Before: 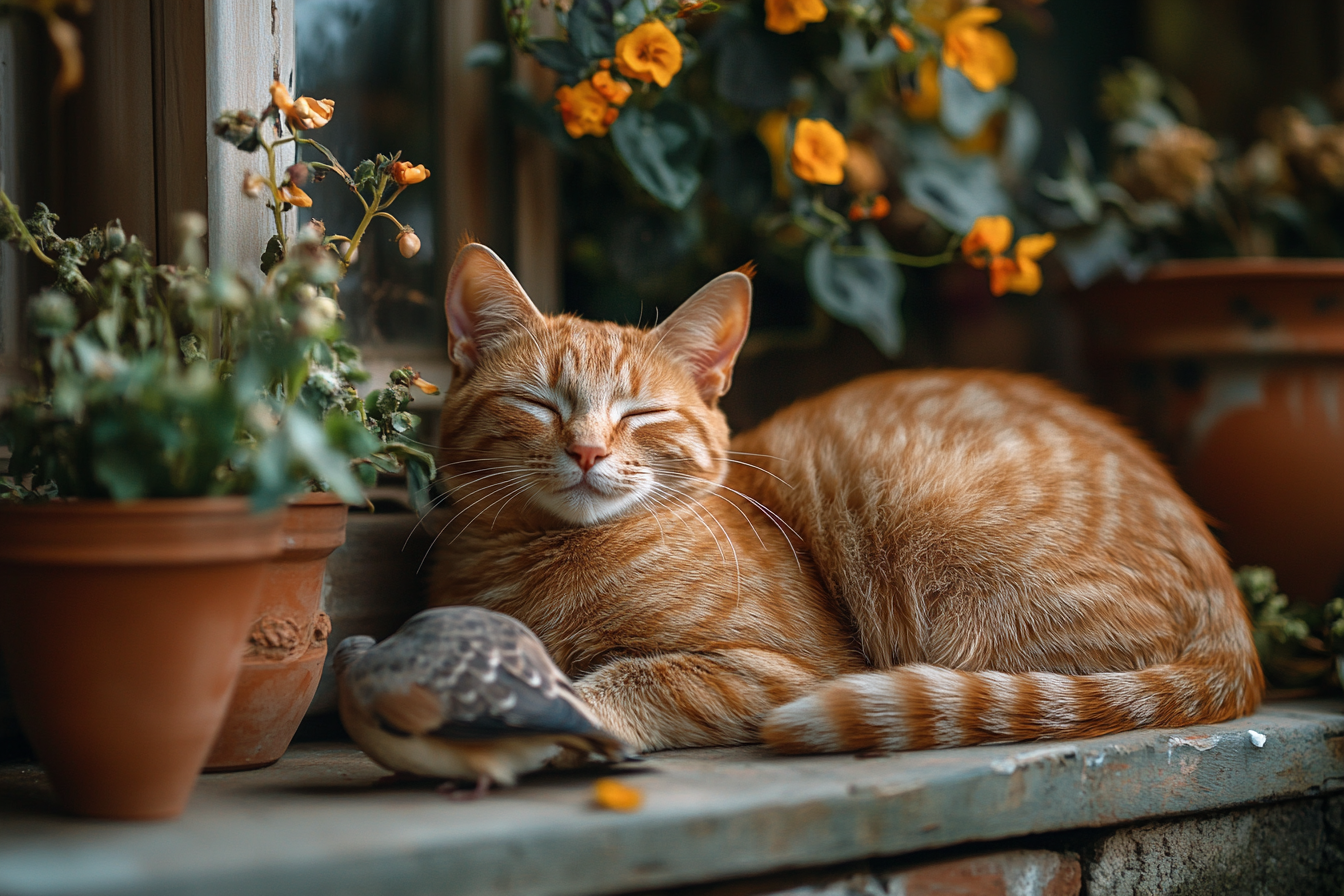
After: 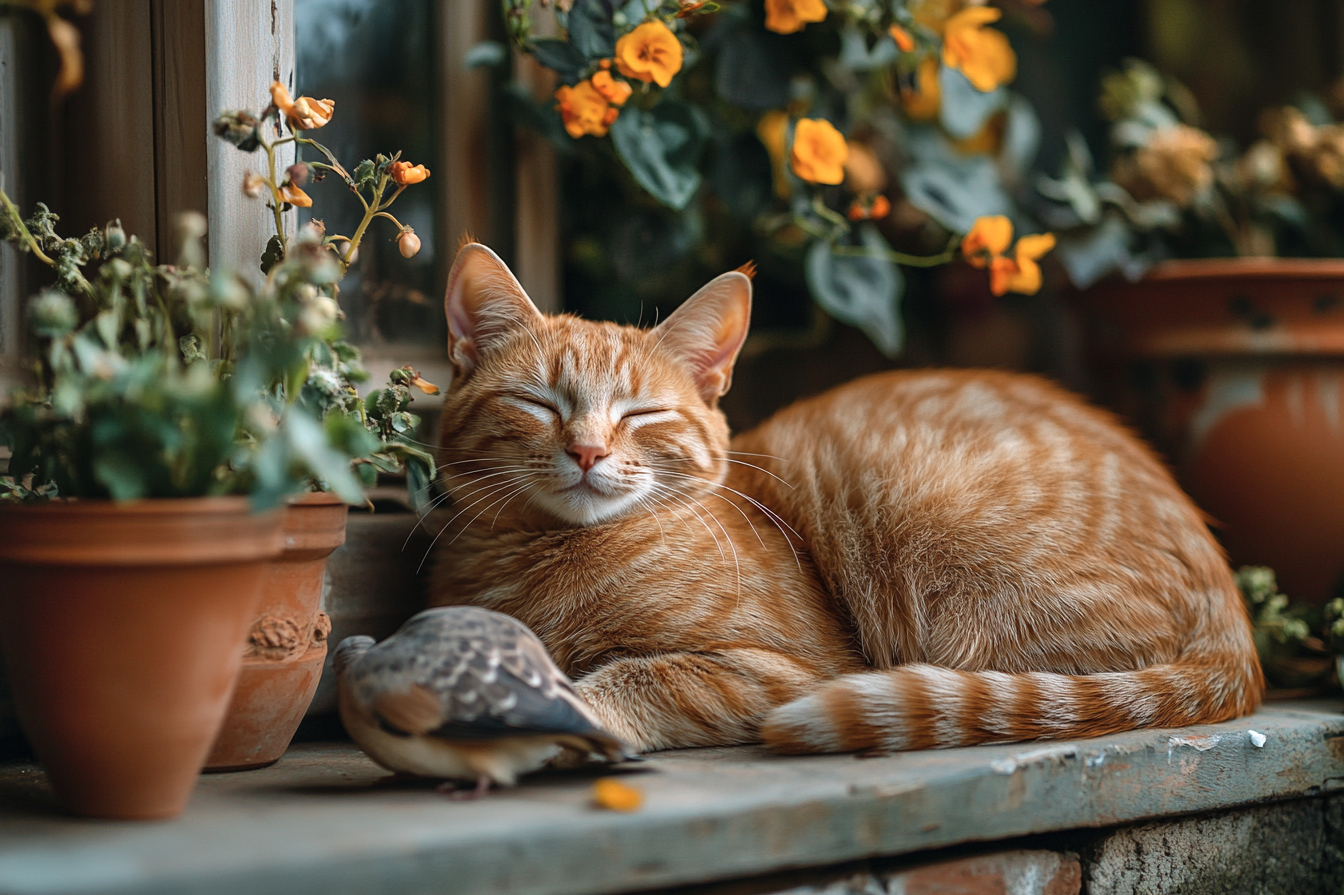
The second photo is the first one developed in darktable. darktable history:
shadows and highlights: white point adjustment 0.842, soften with gaussian
contrast brightness saturation: saturation -0.061
crop: bottom 0.071%
